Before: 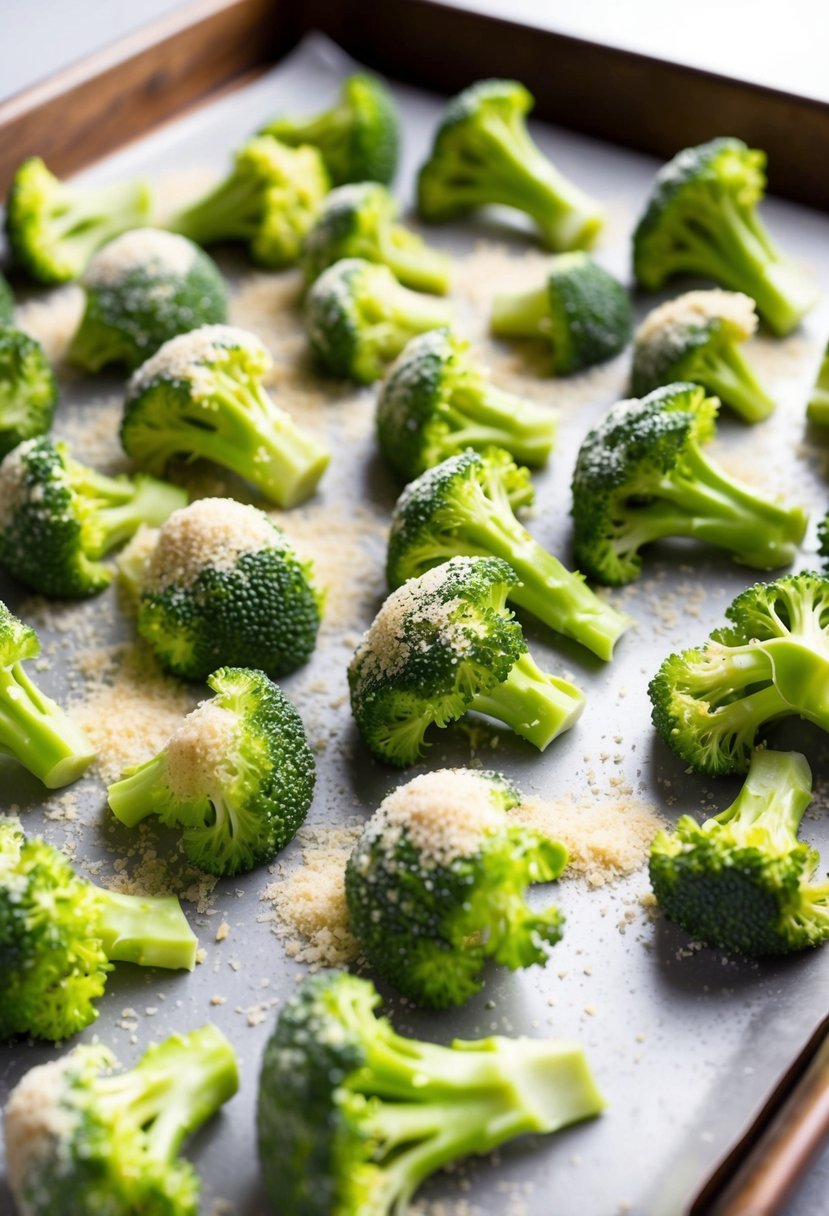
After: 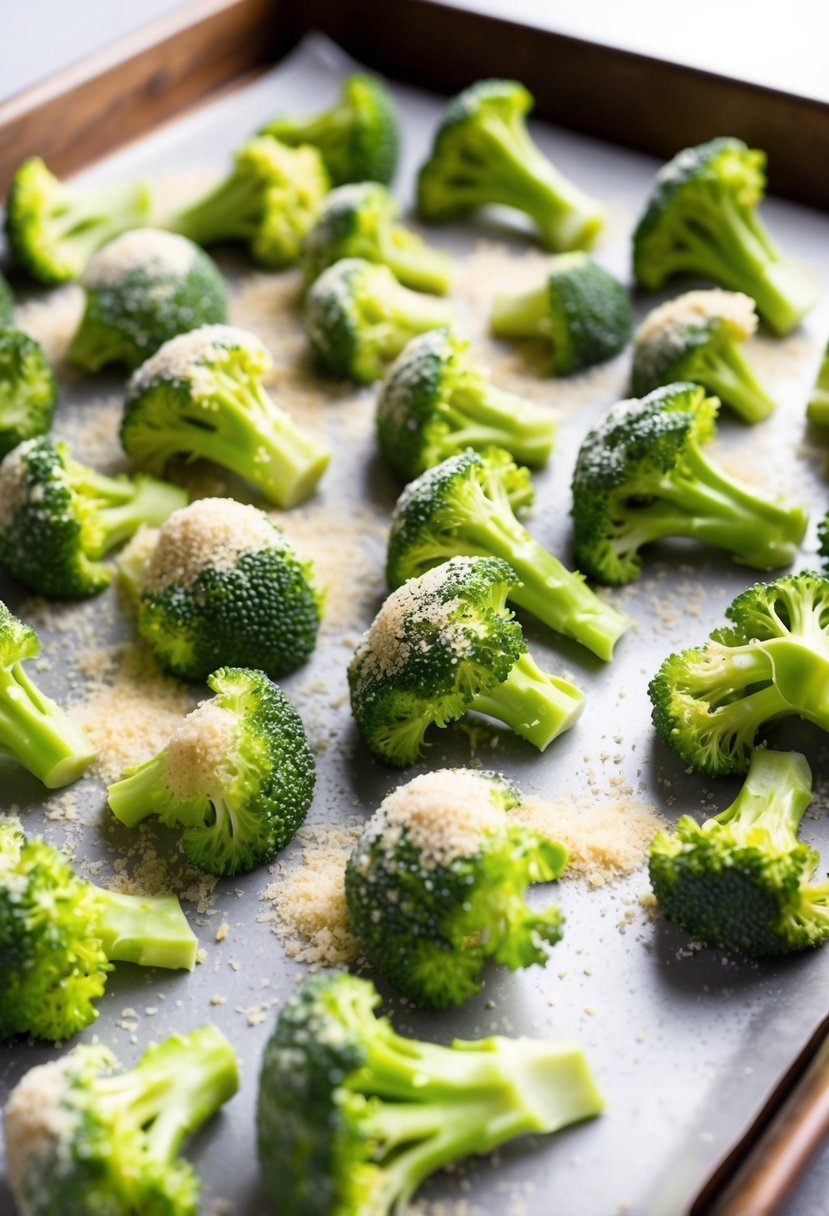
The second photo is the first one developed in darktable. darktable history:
shadows and highlights: shadows -22.65, highlights 46.84, soften with gaussian
